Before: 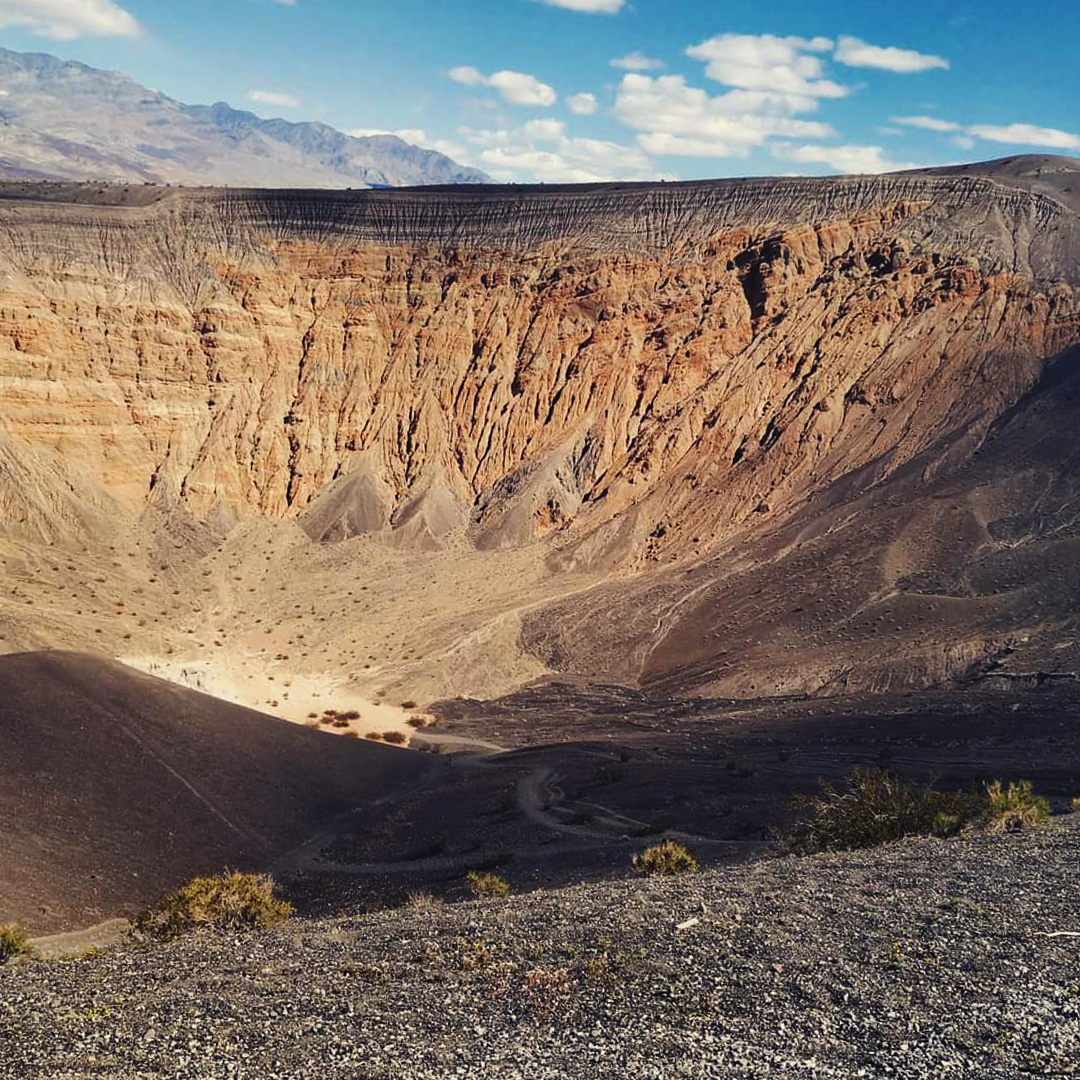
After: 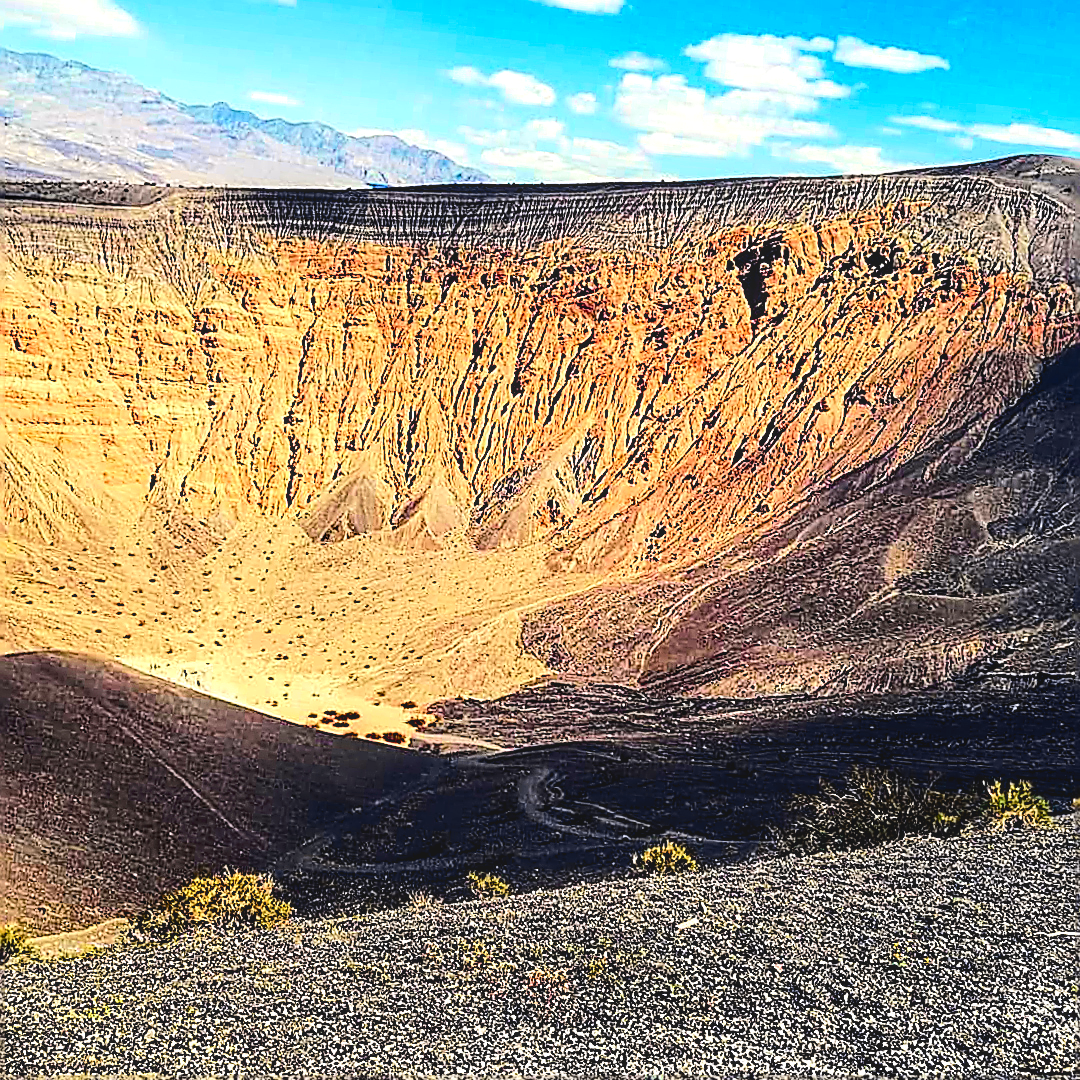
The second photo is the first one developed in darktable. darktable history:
tone equalizer: -8 EV -0.744 EV, -7 EV -0.684 EV, -6 EV -0.581 EV, -5 EV -0.421 EV, -3 EV 0.367 EV, -2 EV 0.6 EV, -1 EV 0.685 EV, +0 EV 0.744 EV, edges refinement/feathering 500, mask exposure compensation -1.57 EV, preserve details no
tone curve: curves: ch0 [(0, 0.037) (0.045, 0.055) (0.155, 0.138) (0.29, 0.325) (0.428, 0.513) (0.604, 0.71) (0.824, 0.882) (1, 0.965)]; ch1 [(0, 0) (0.339, 0.334) (0.445, 0.419) (0.476, 0.454) (0.498, 0.498) (0.53, 0.515) (0.557, 0.556) (0.609, 0.649) (0.716, 0.746) (1, 1)]; ch2 [(0, 0) (0.327, 0.318) (0.417, 0.426) (0.46, 0.453) (0.502, 0.5) (0.526, 0.52) (0.554, 0.541) (0.626, 0.65) (0.749, 0.746) (1, 1)], color space Lab, independent channels, preserve colors none
local contrast: on, module defaults
color balance rgb: global offset › luminance -0.475%, perceptual saturation grading › global saturation 25.462%, perceptual brilliance grading › mid-tones 9.071%, perceptual brilliance grading › shadows 15.342%, global vibrance 20%
exposure: exposure 0.189 EV, compensate highlight preservation false
color correction: highlights b* -0.037
shadows and highlights: shadows 2.77, highlights -17.85, soften with gaussian
sharpen: amount 1.985
